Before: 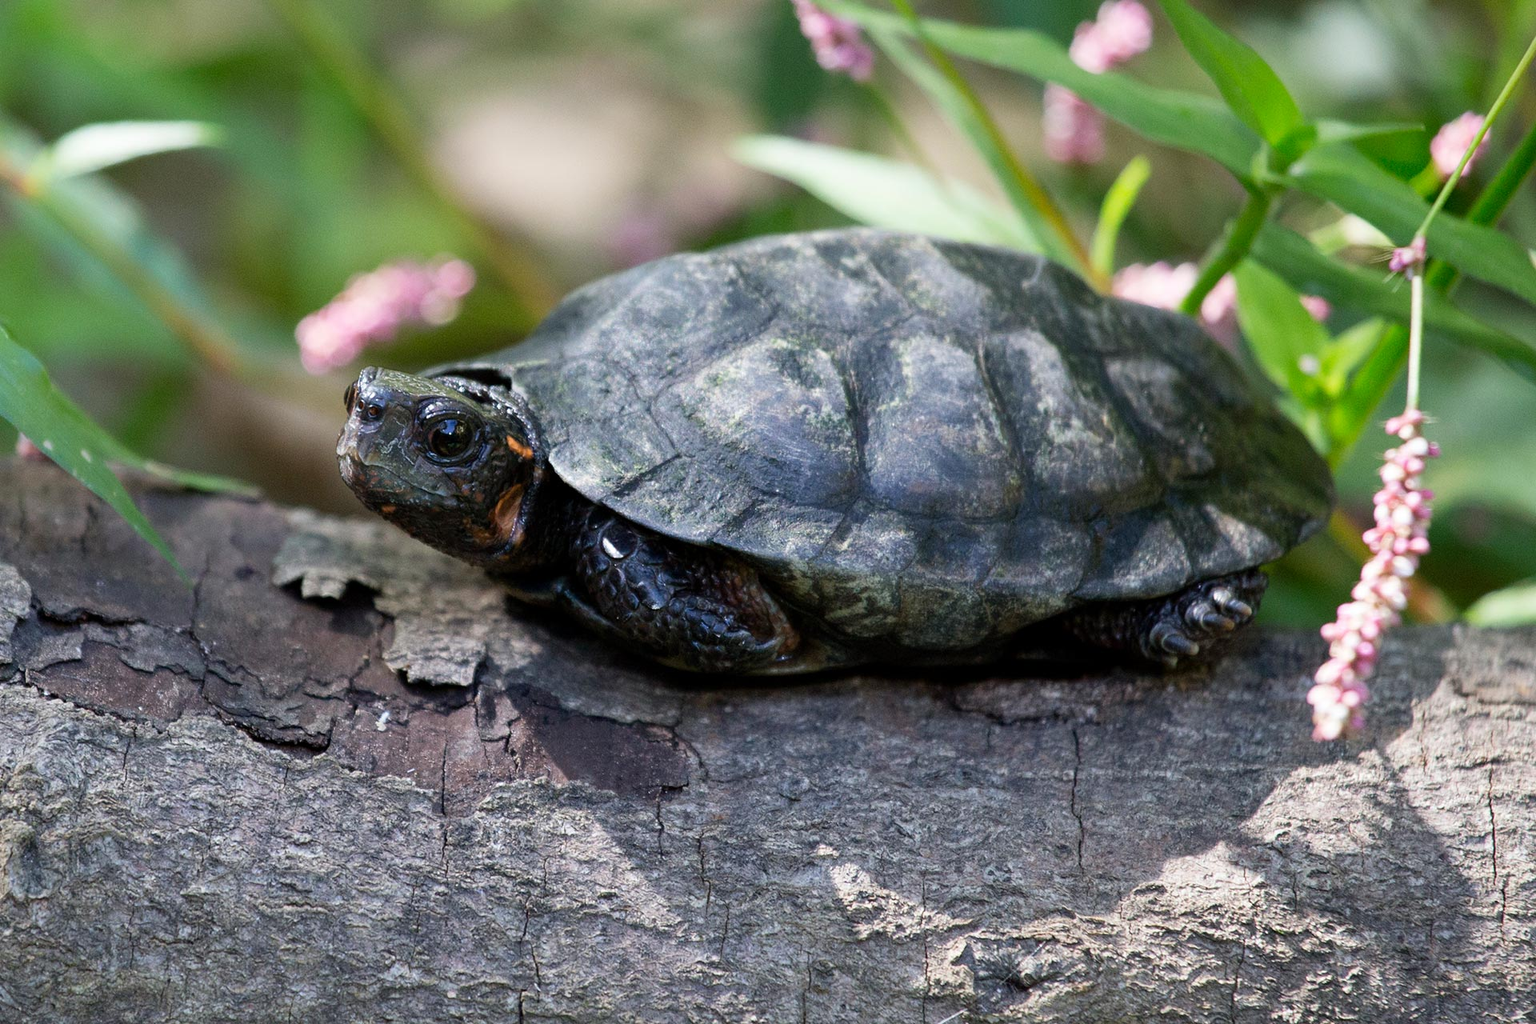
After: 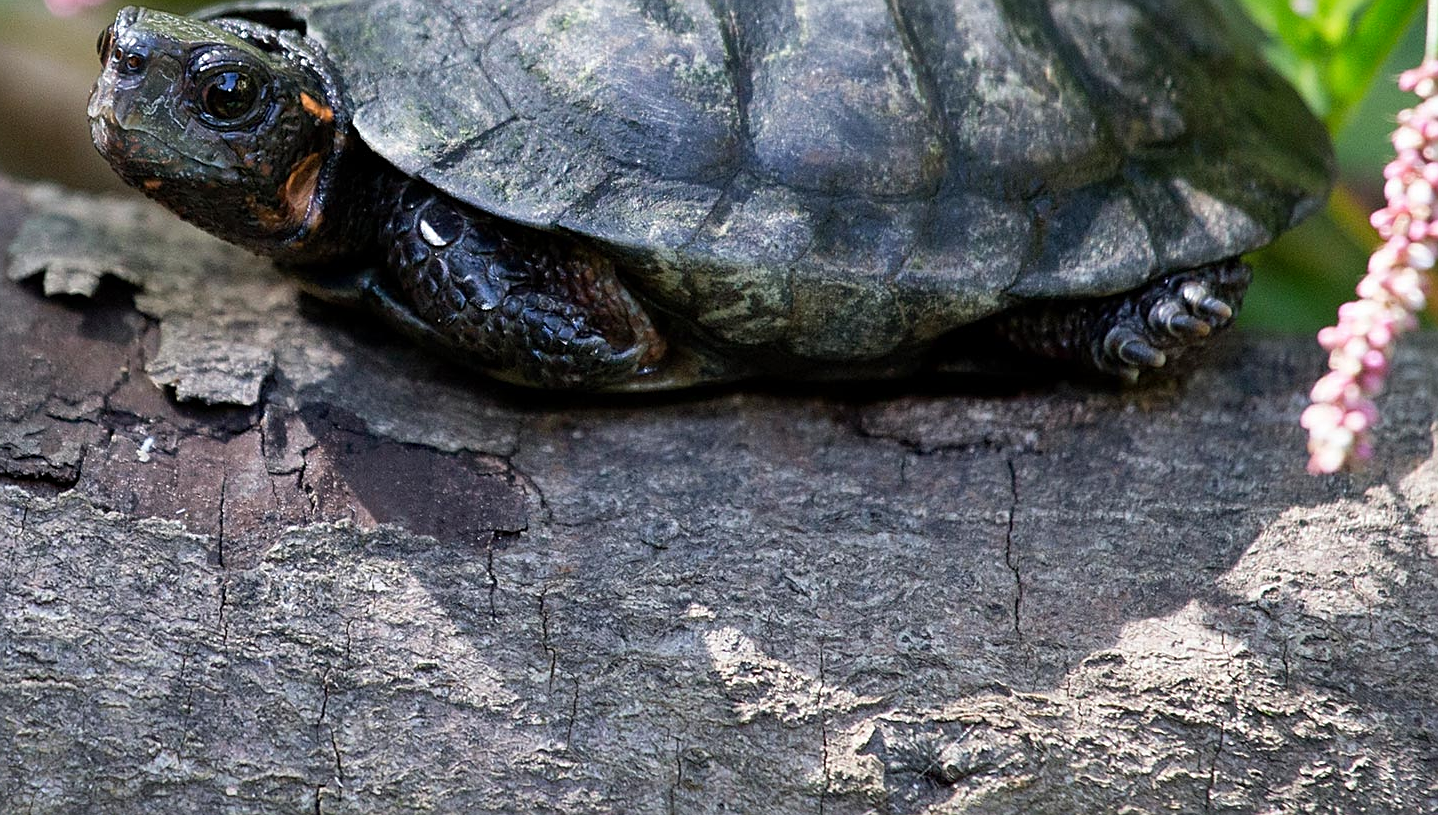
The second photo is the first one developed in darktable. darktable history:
crop and rotate: left 17.374%, top 35.35%, right 7.72%, bottom 0.929%
shadows and highlights: shadows 37.2, highlights -26.73, soften with gaussian
sharpen: on, module defaults
